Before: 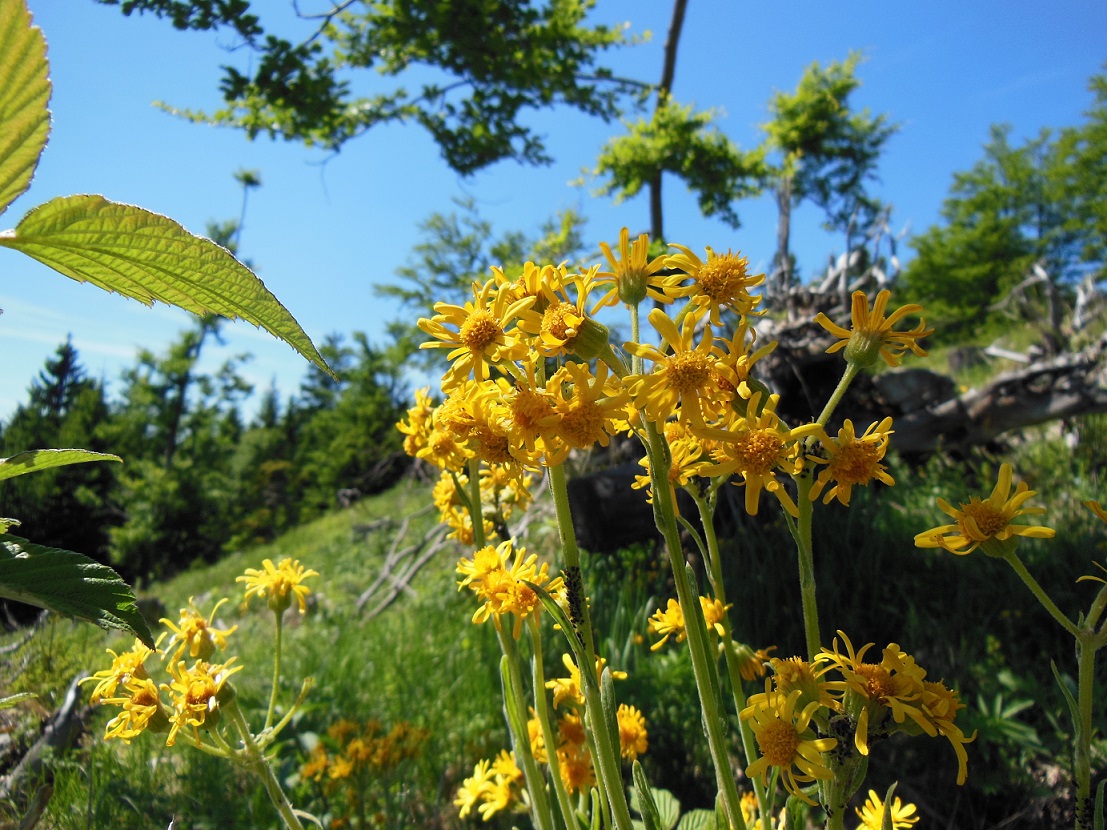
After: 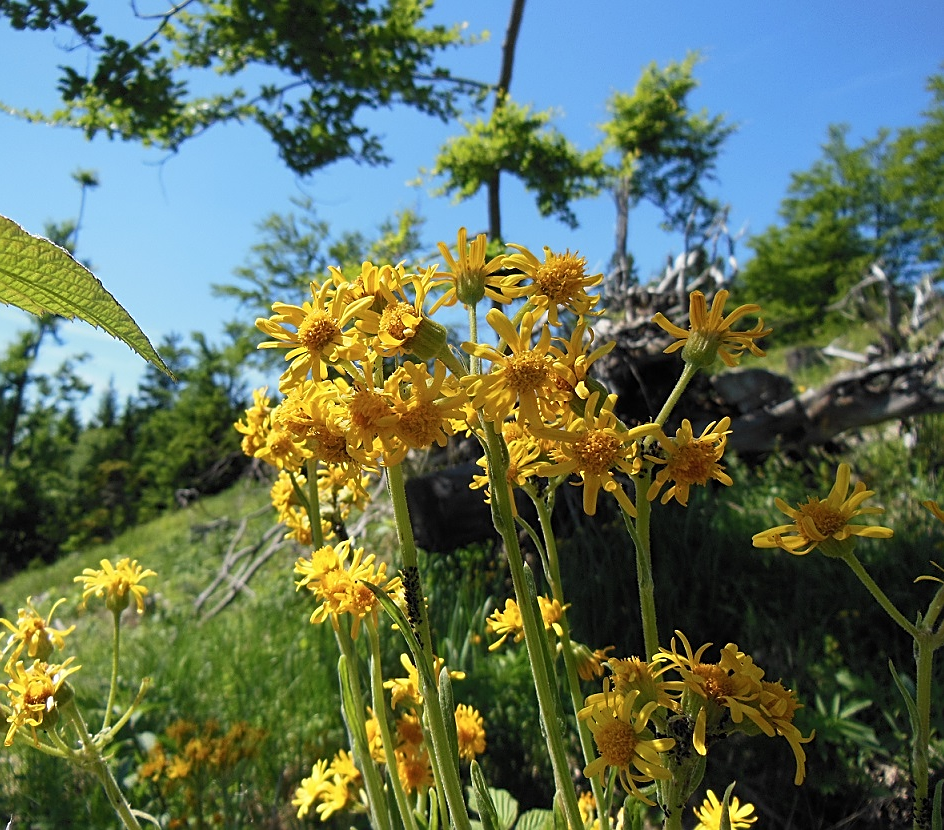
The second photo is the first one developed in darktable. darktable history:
crop and rotate: left 14.722%
sharpen: on, module defaults
contrast brightness saturation: saturation -0.066
